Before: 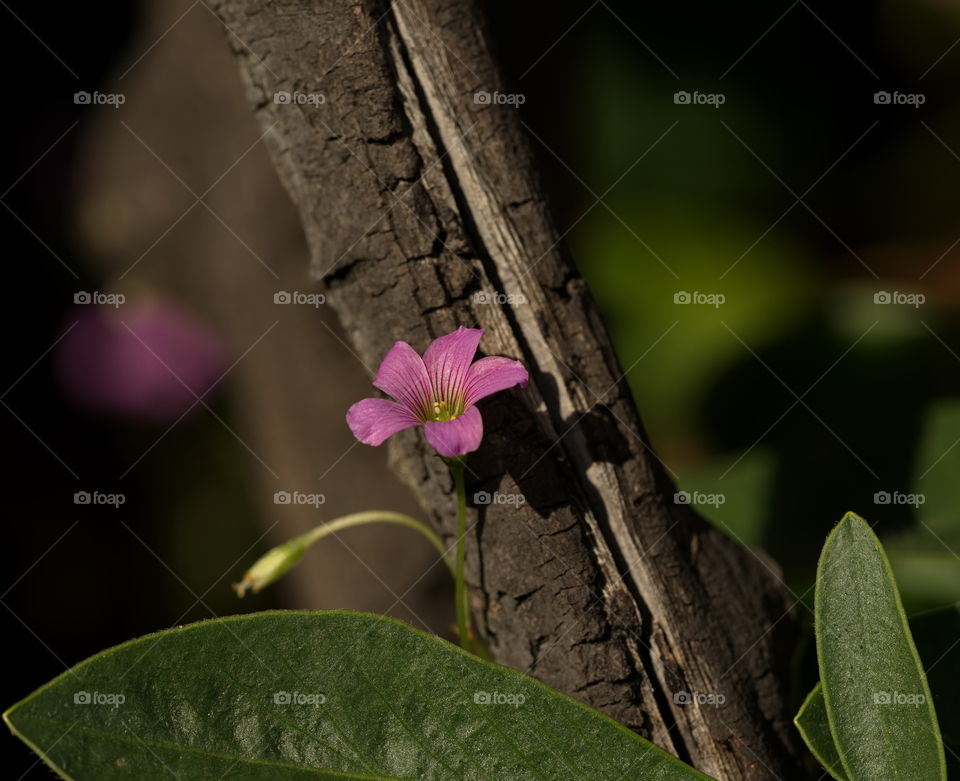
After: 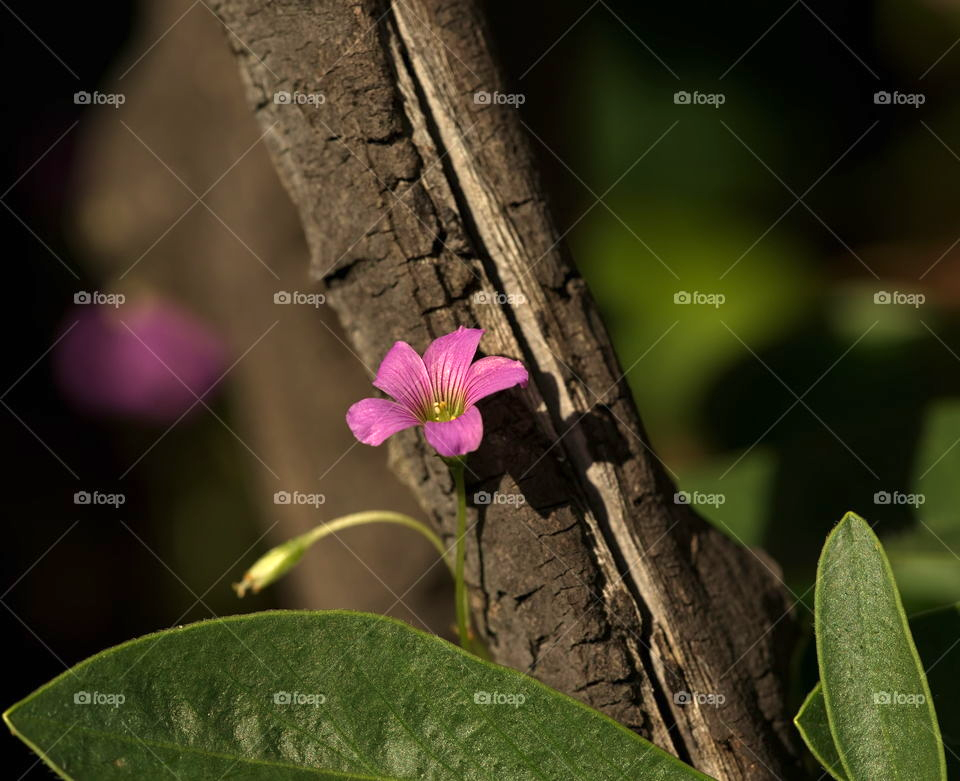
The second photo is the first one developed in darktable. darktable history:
exposure: black level correction 0, exposure 0.704 EV, compensate highlight preservation false
velvia: strength 24.36%
